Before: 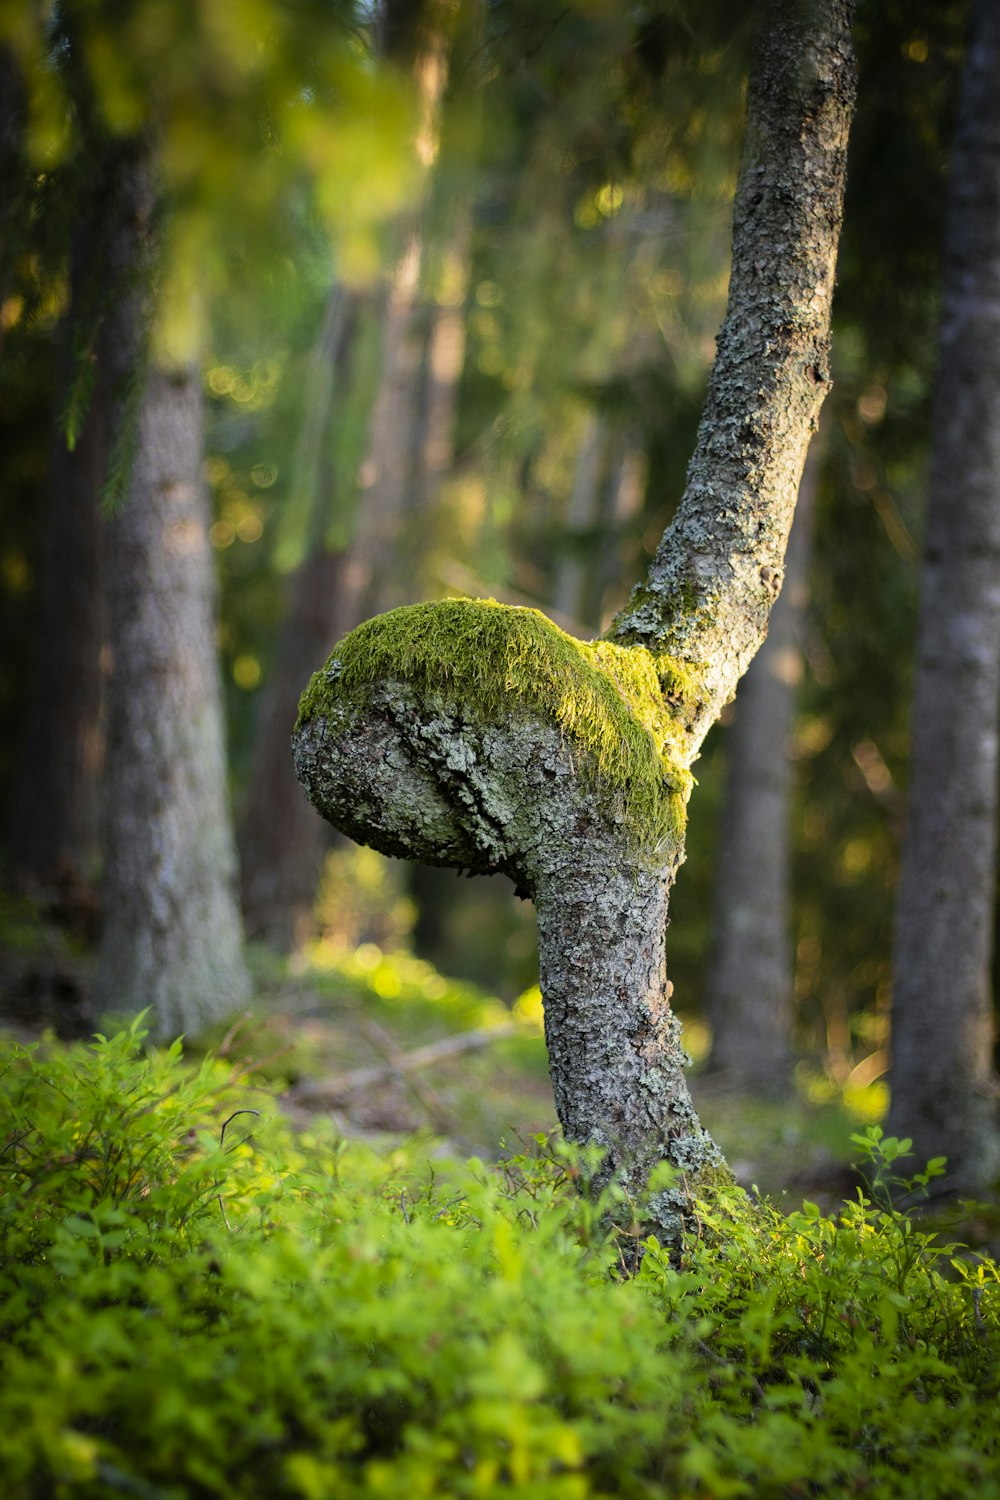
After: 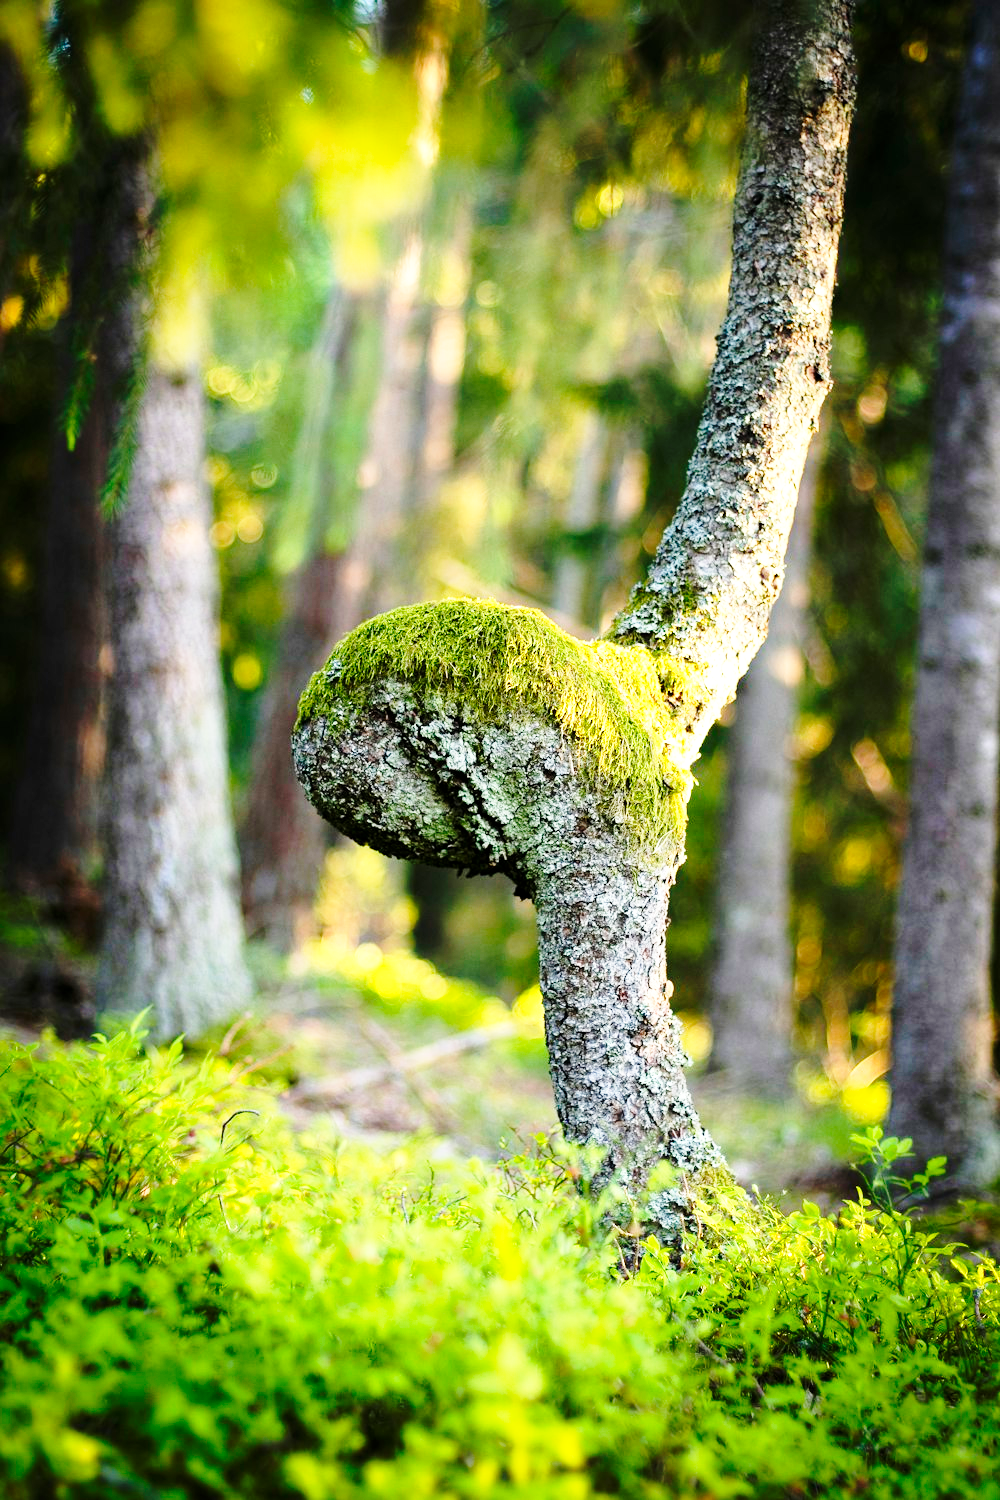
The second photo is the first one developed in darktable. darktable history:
exposure: exposure 0.6 EV, compensate highlight preservation false
base curve: curves: ch0 [(0, 0) (0.032, 0.037) (0.105, 0.228) (0.435, 0.76) (0.856, 0.983) (1, 1)], preserve colors none
